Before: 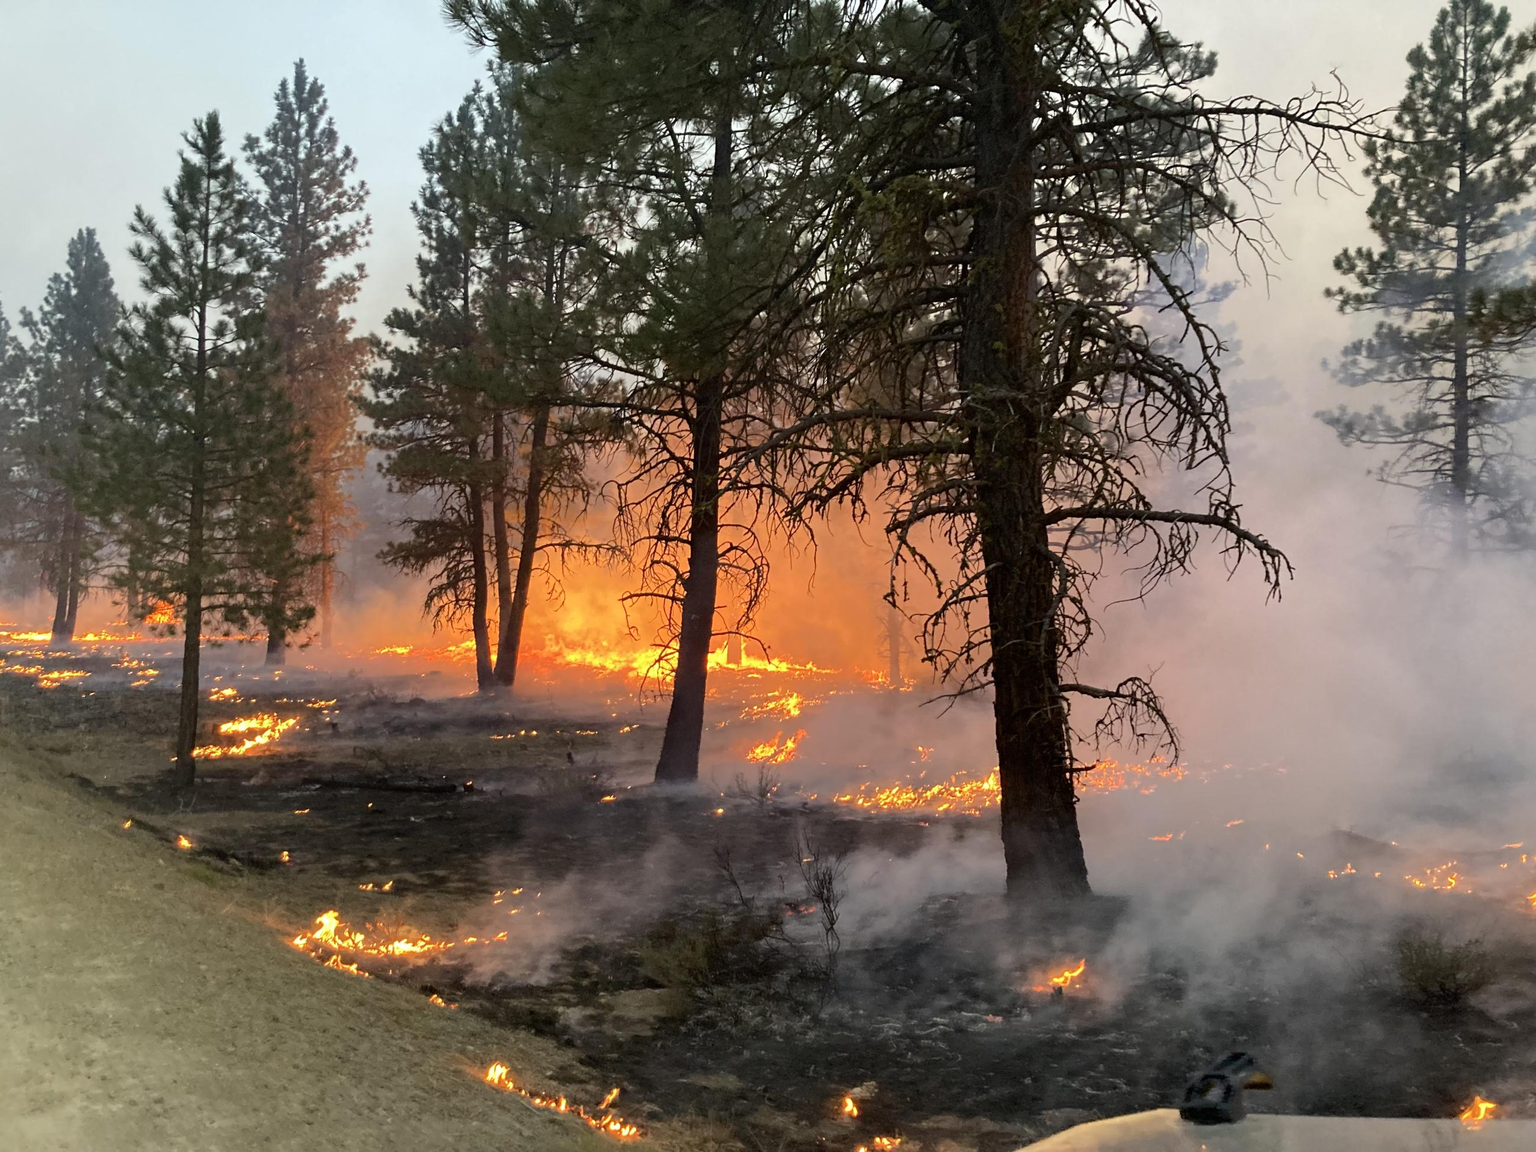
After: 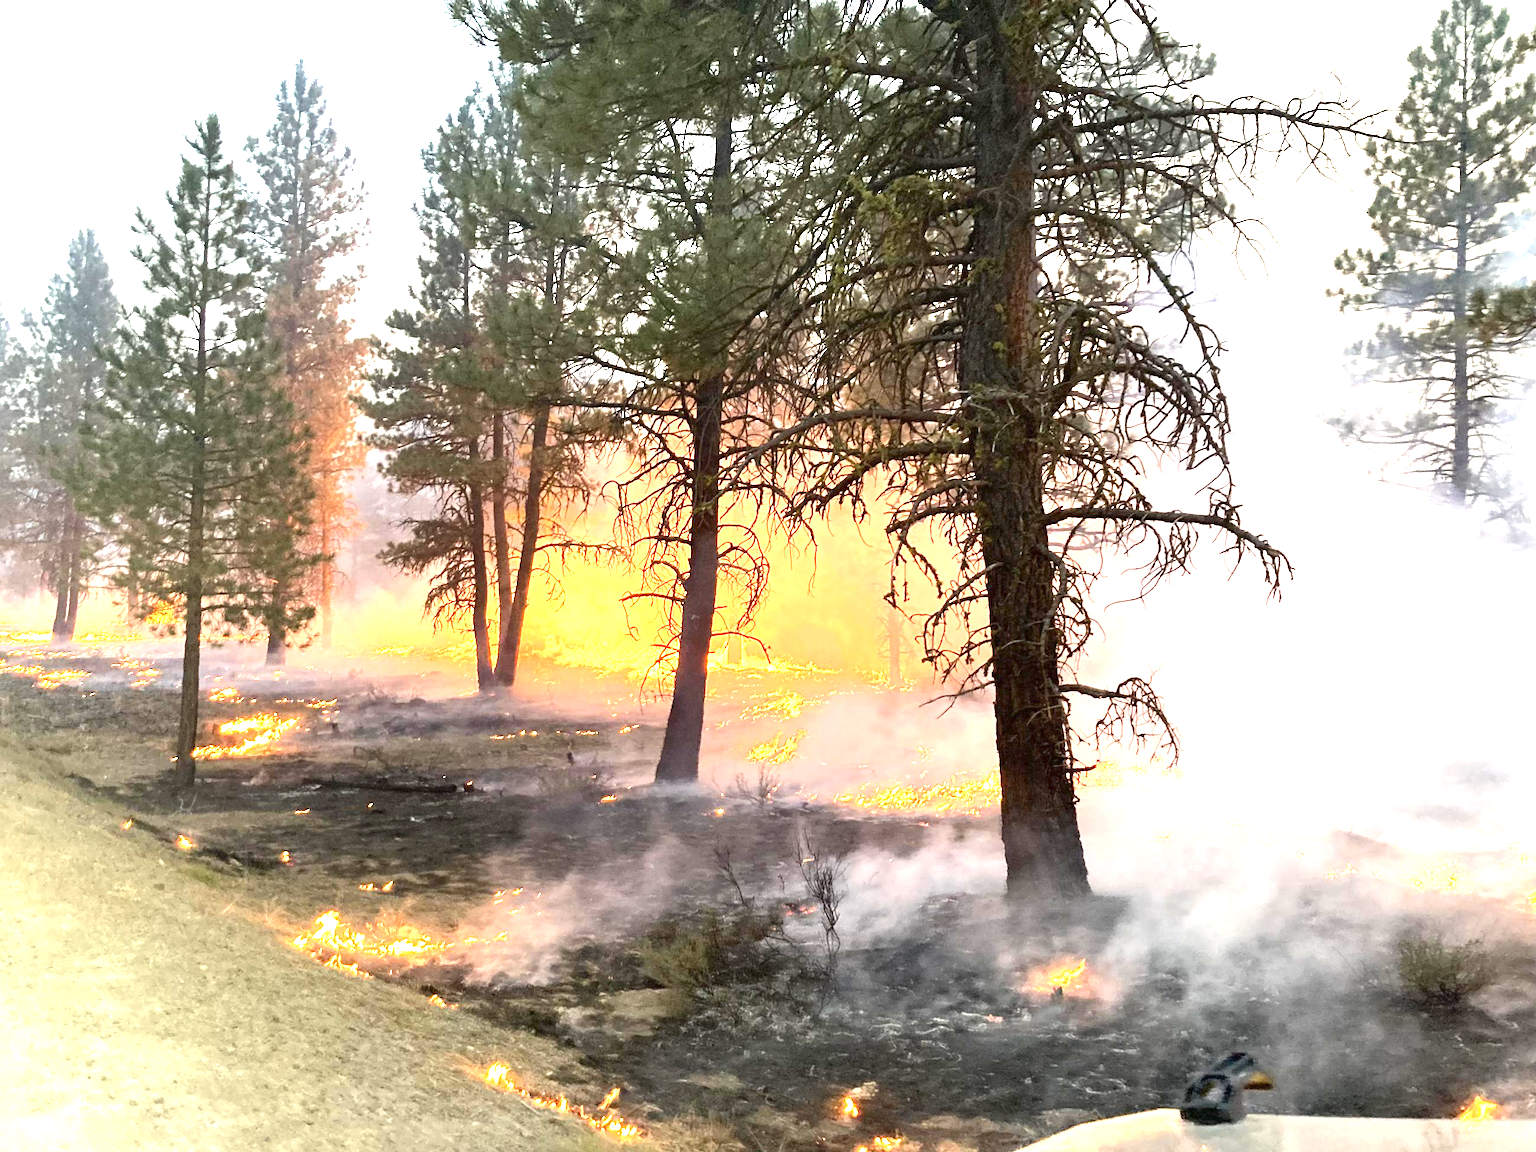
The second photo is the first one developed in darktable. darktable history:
exposure: exposure 2.007 EV, compensate highlight preservation false
